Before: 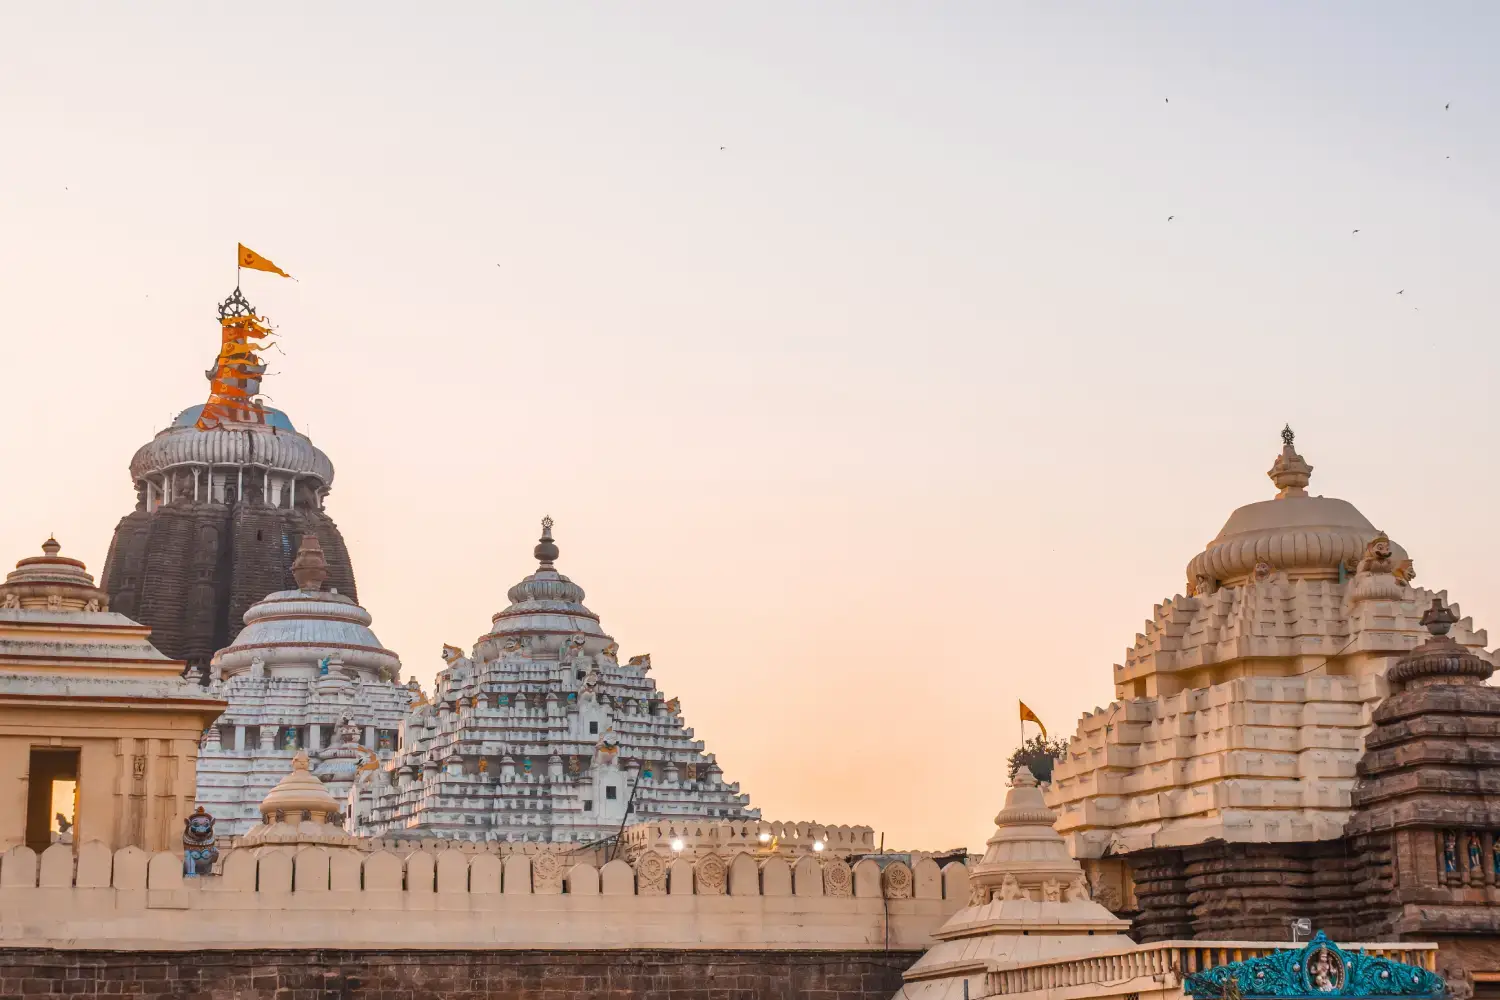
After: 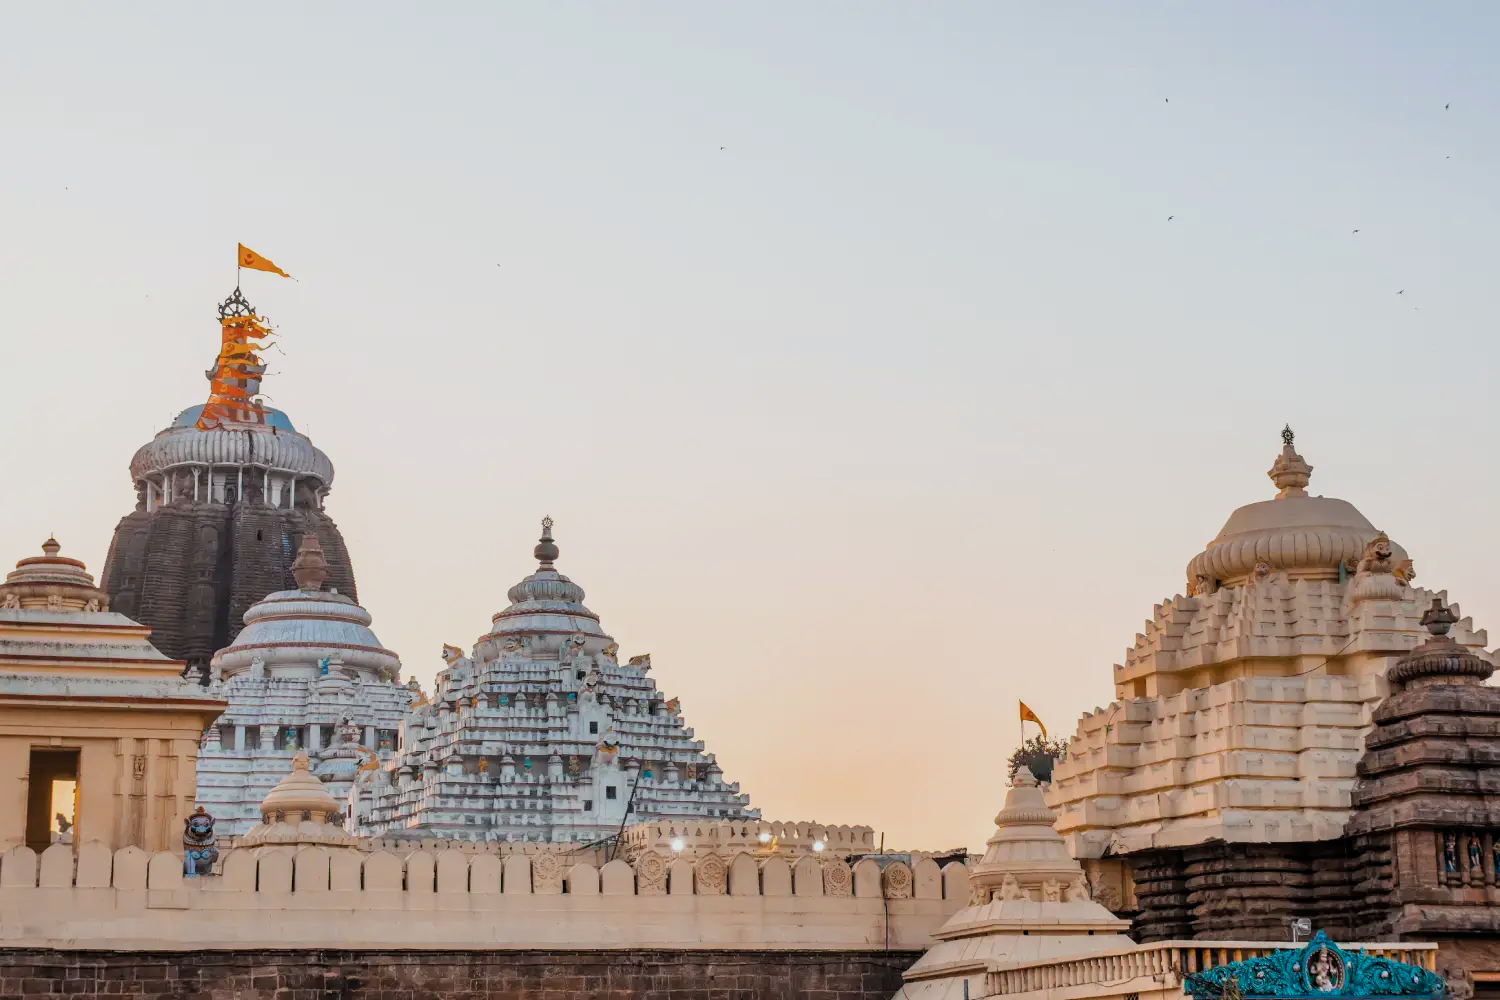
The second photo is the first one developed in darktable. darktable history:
color calibration: output R [1.003, 0.027, -0.041, 0], output G [-0.018, 1.043, -0.038, 0], output B [0.071, -0.086, 1.017, 0], illuminant as shot in camera, x 0.359, y 0.362, temperature 4570.54 K
filmic rgb: black relative exposure -5.83 EV, white relative exposure 3.4 EV, hardness 3.68
